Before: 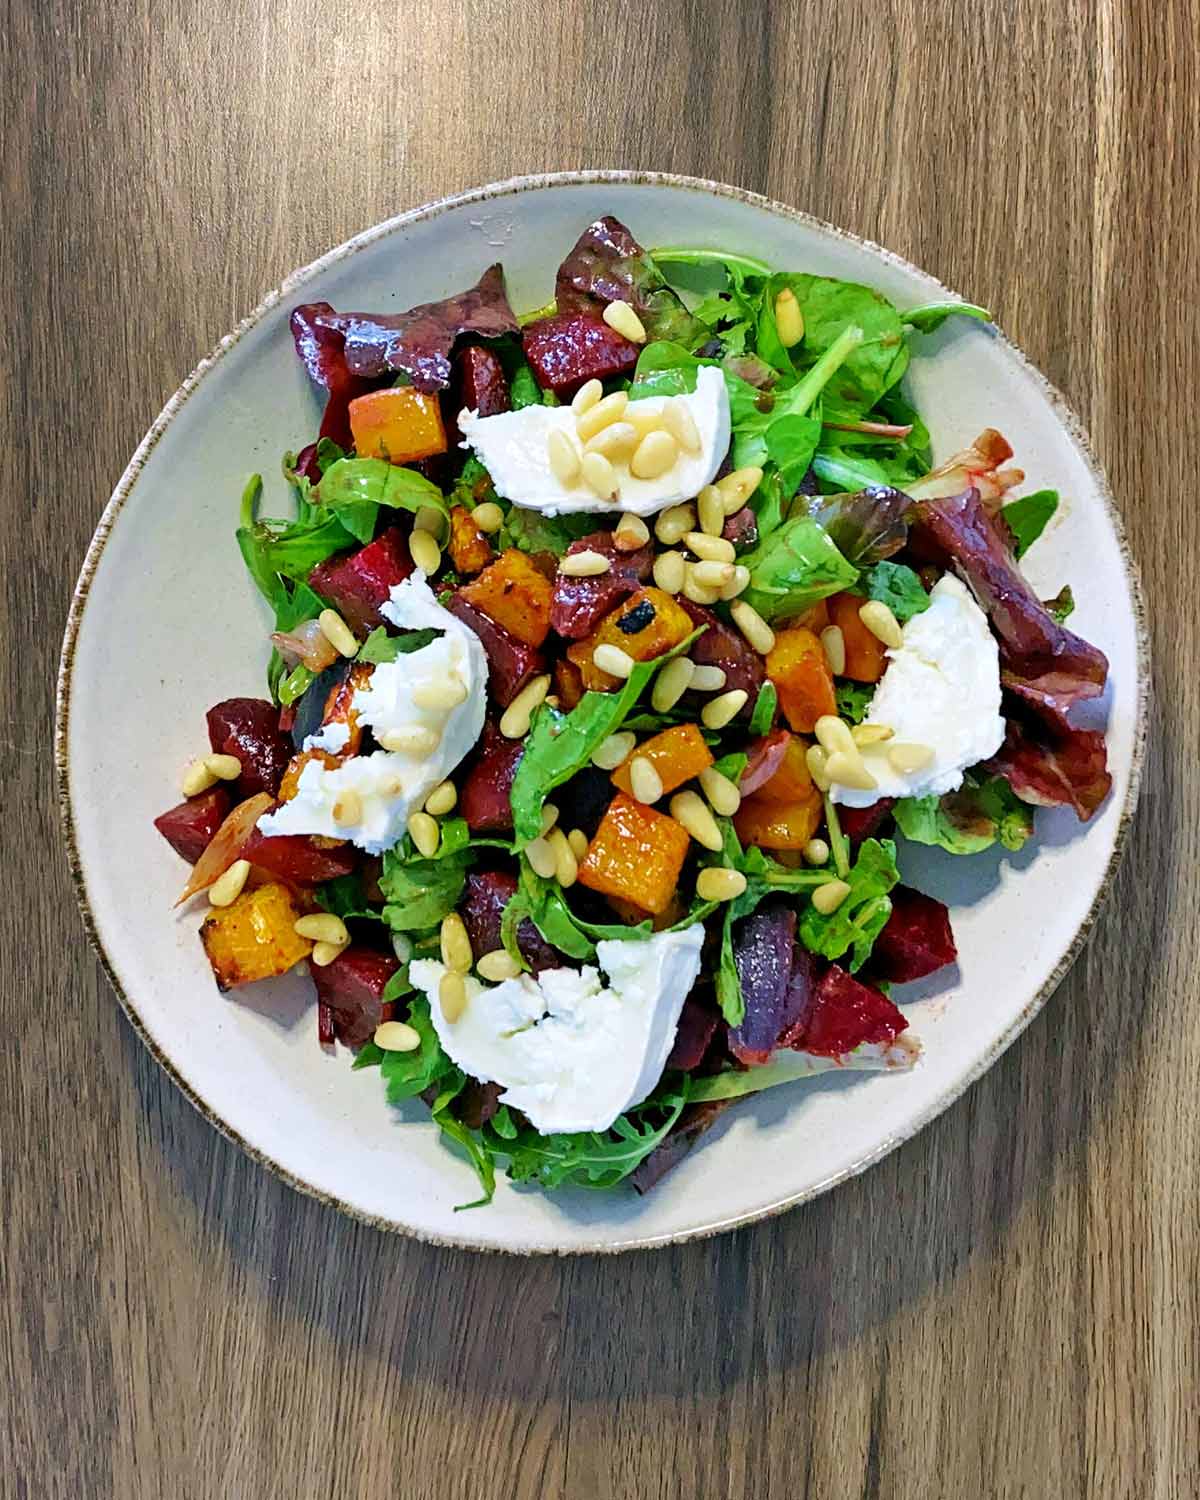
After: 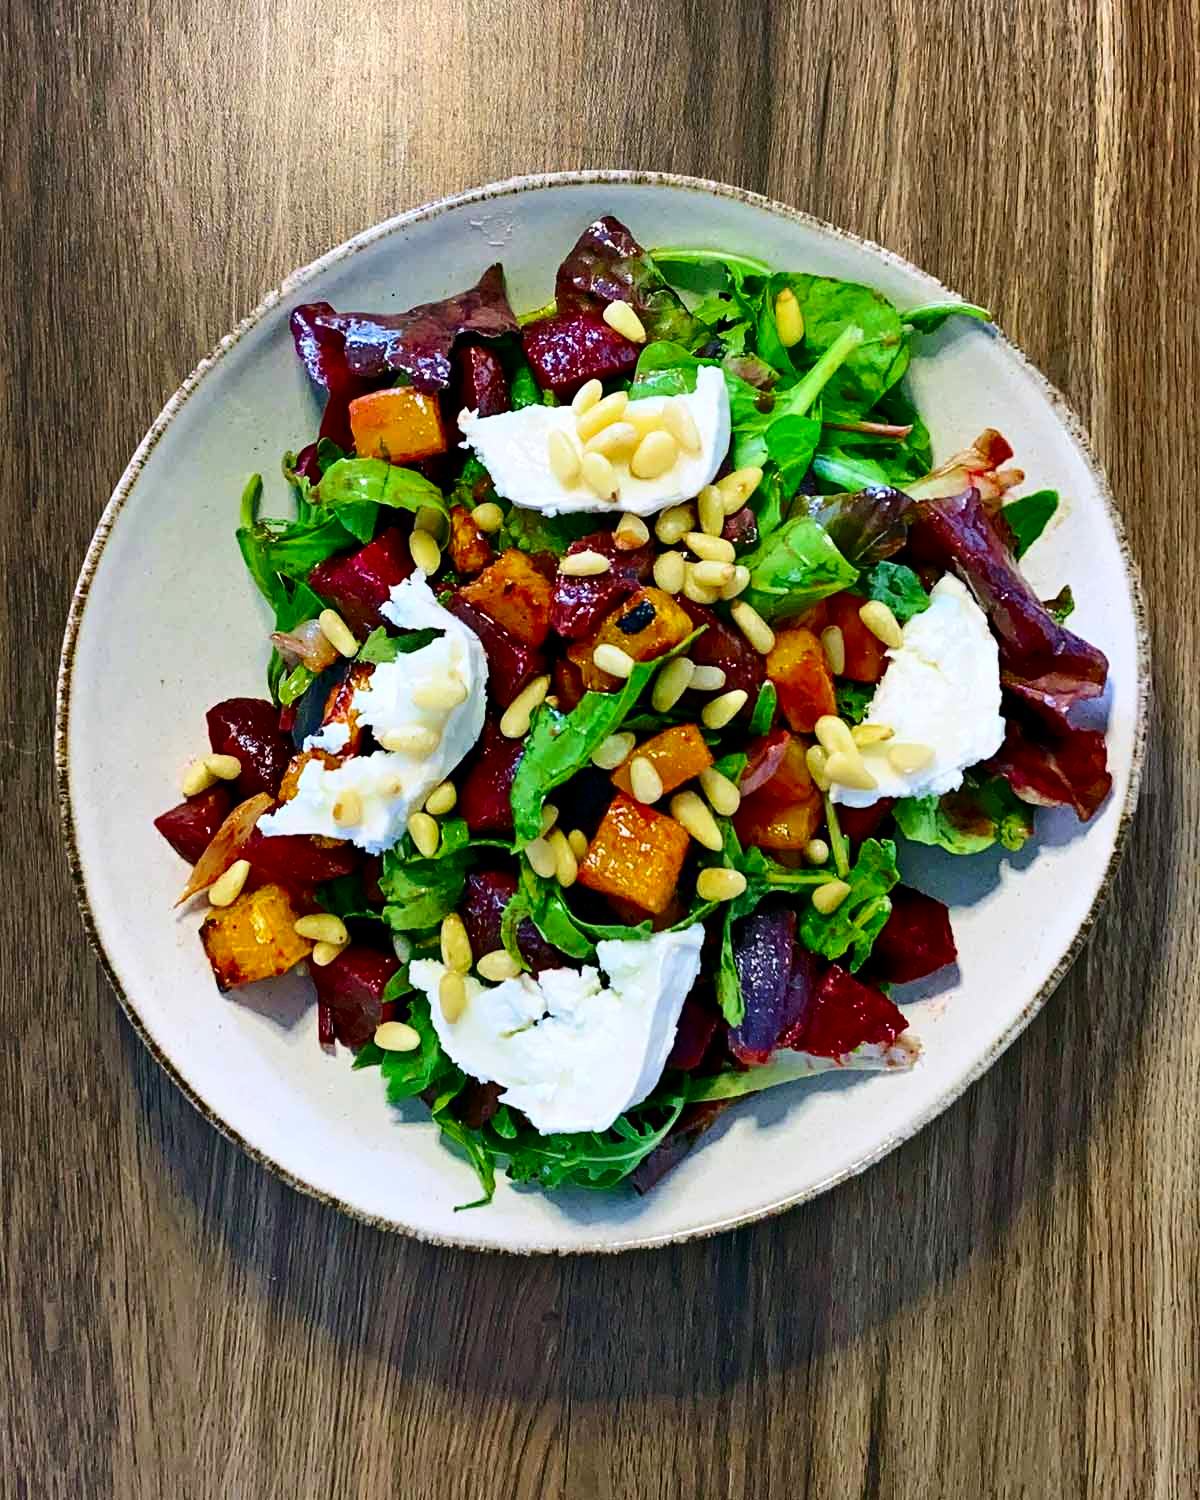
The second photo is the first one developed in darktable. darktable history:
contrast brightness saturation: contrast 0.211, brightness -0.106, saturation 0.207
